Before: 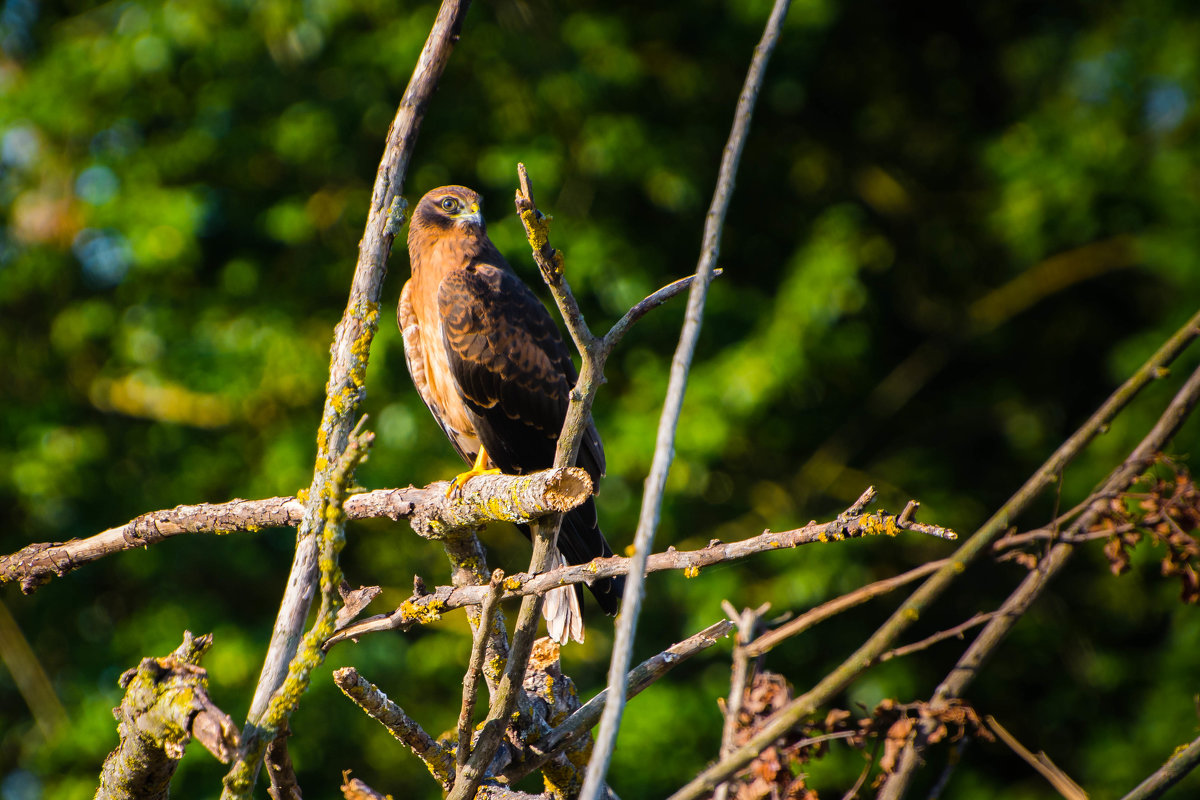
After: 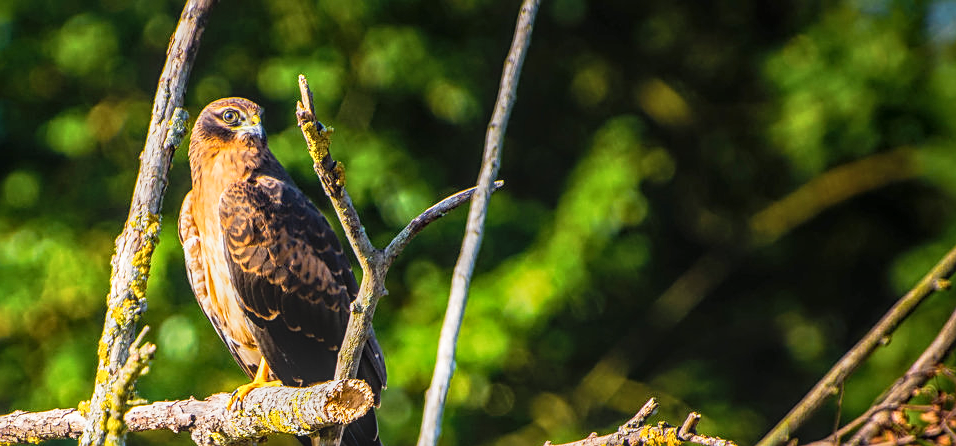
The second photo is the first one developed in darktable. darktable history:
local contrast: highlights 6%, shadows 6%, detail 133%
tone curve: curves: ch0 [(0.003, 0.029) (0.188, 0.252) (0.46, 0.56) (0.608, 0.748) (0.871, 0.955) (1, 1)]; ch1 [(0, 0) (0.35, 0.356) (0.45, 0.453) (0.508, 0.515) (0.618, 0.634) (1, 1)]; ch2 [(0, 0) (0.456, 0.469) (0.5, 0.5) (0.634, 0.625) (1, 1)], preserve colors none
crop: left 18.3%, top 11.107%, right 2.022%, bottom 33.121%
sharpen: on, module defaults
